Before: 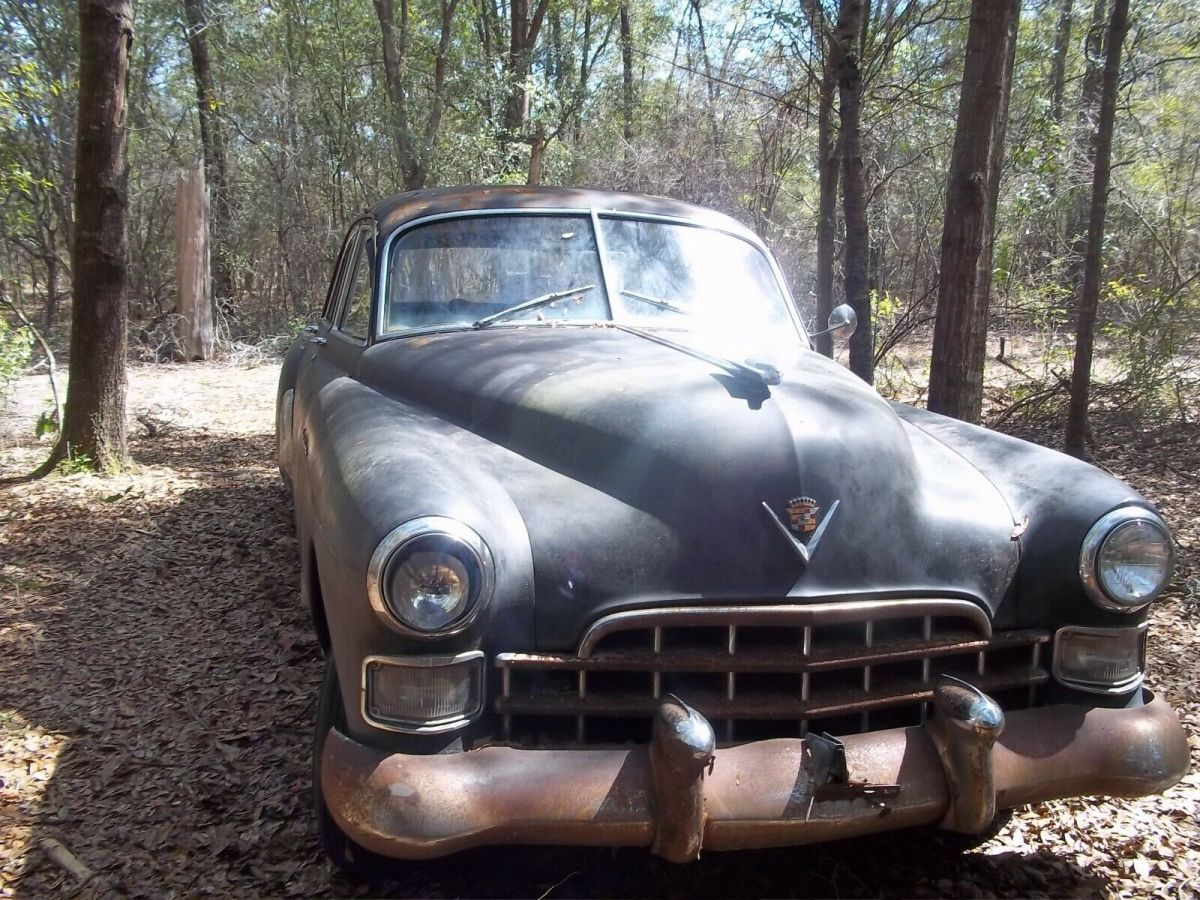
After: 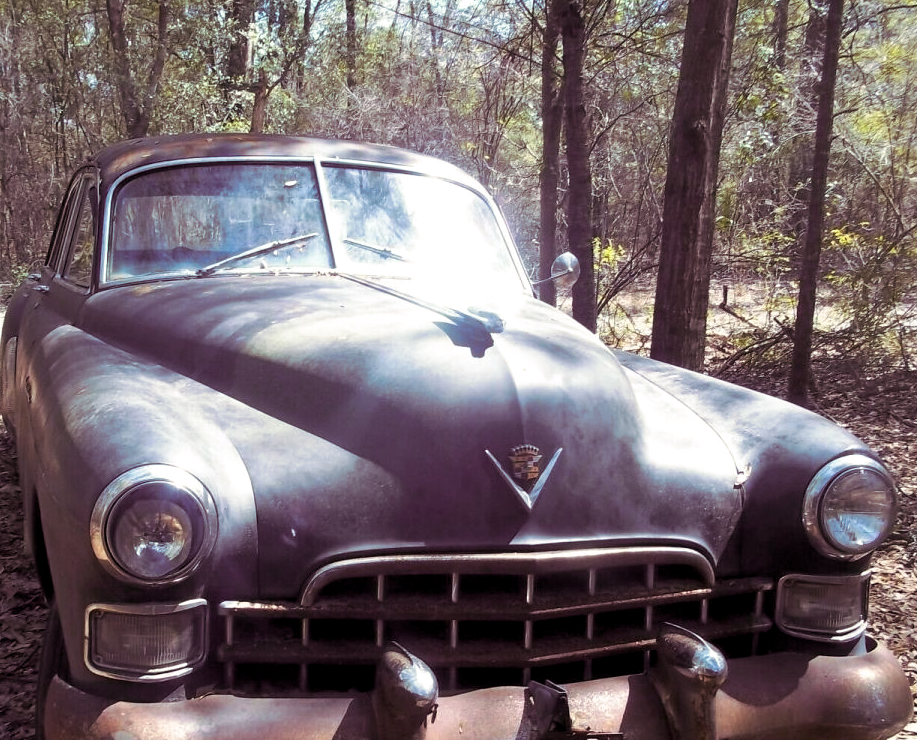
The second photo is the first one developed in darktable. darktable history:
split-toning: on, module defaults
color balance rgb: shadows lift › luminance -28.76%, shadows lift › chroma 10%, shadows lift › hue 230°, power › chroma 0.5%, power › hue 215°, highlights gain › luminance 7.14%, highlights gain › chroma 1%, highlights gain › hue 50°, global offset › luminance -0.29%, global offset › hue 260°, perceptual saturation grading › global saturation 20%, perceptual saturation grading › highlights -13.92%, perceptual saturation grading › shadows 50%
crop: left 23.095%, top 5.827%, bottom 11.854%
